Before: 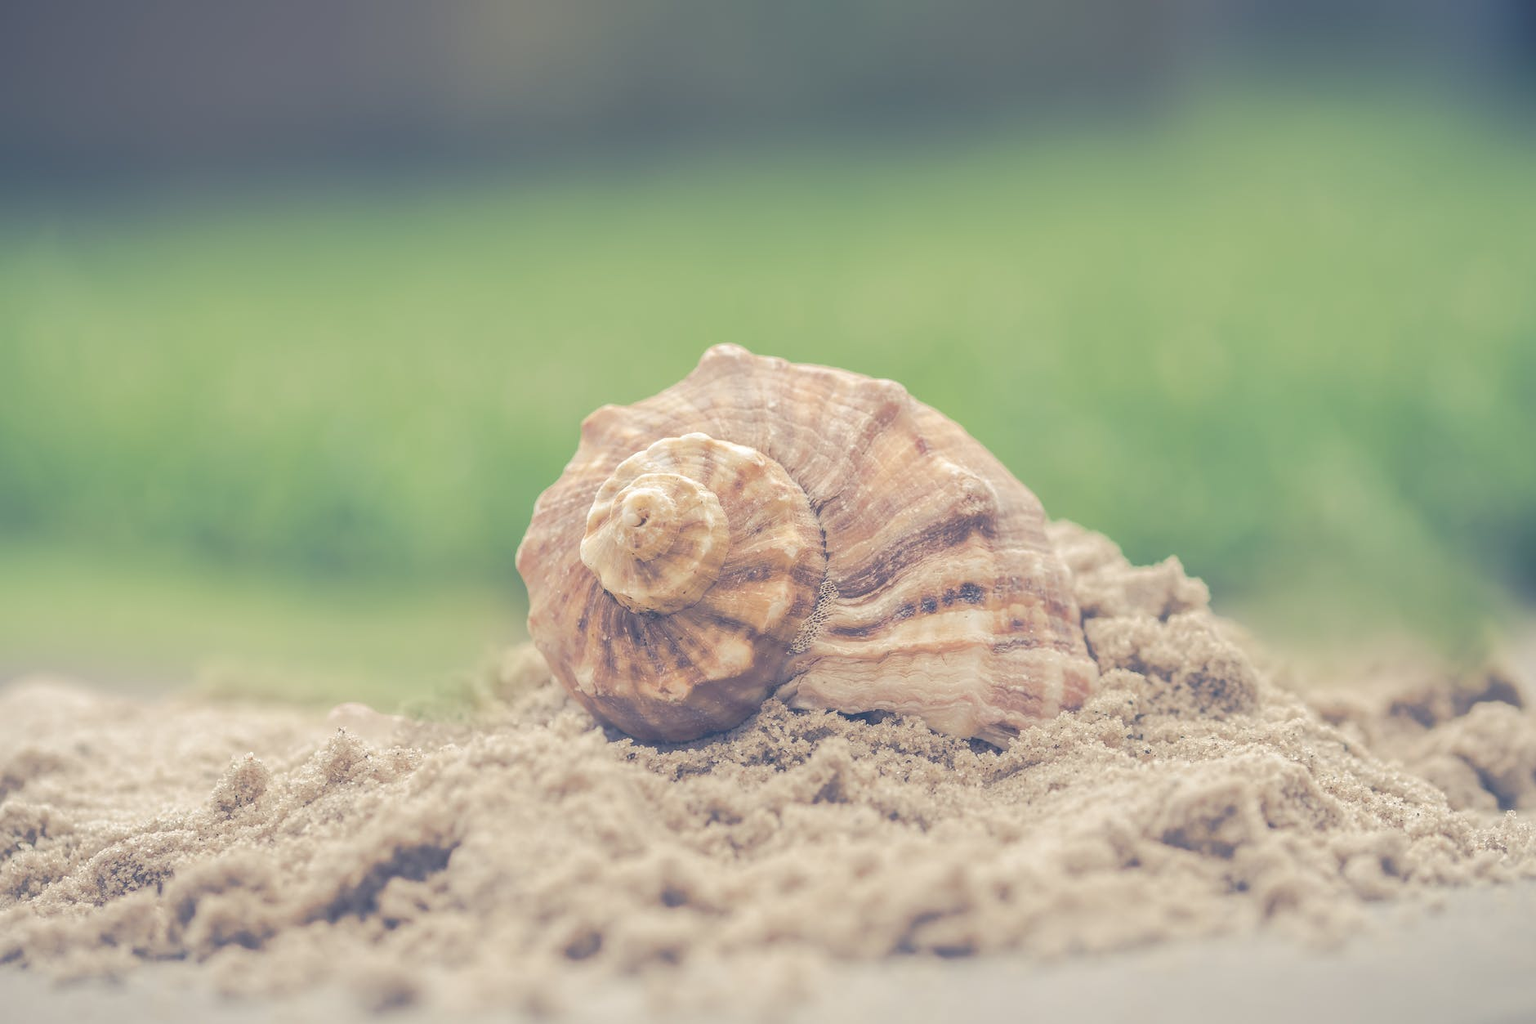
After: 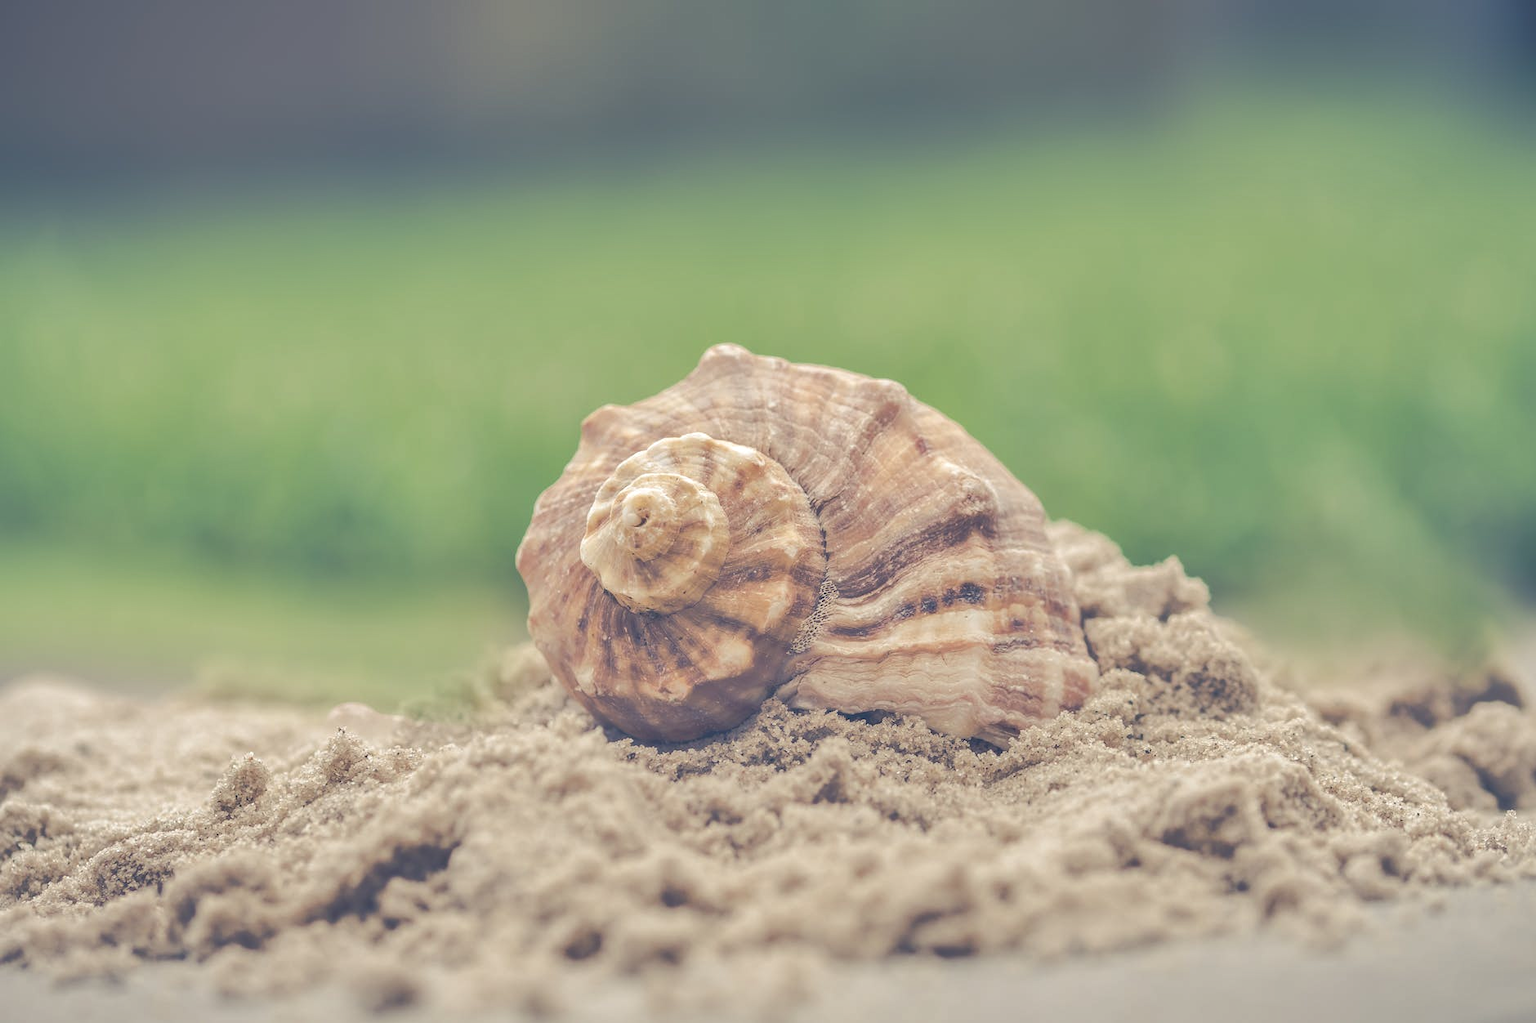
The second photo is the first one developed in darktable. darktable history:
shadows and highlights: shadows 12.27, white point adjustment 1.13, soften with gaussian
